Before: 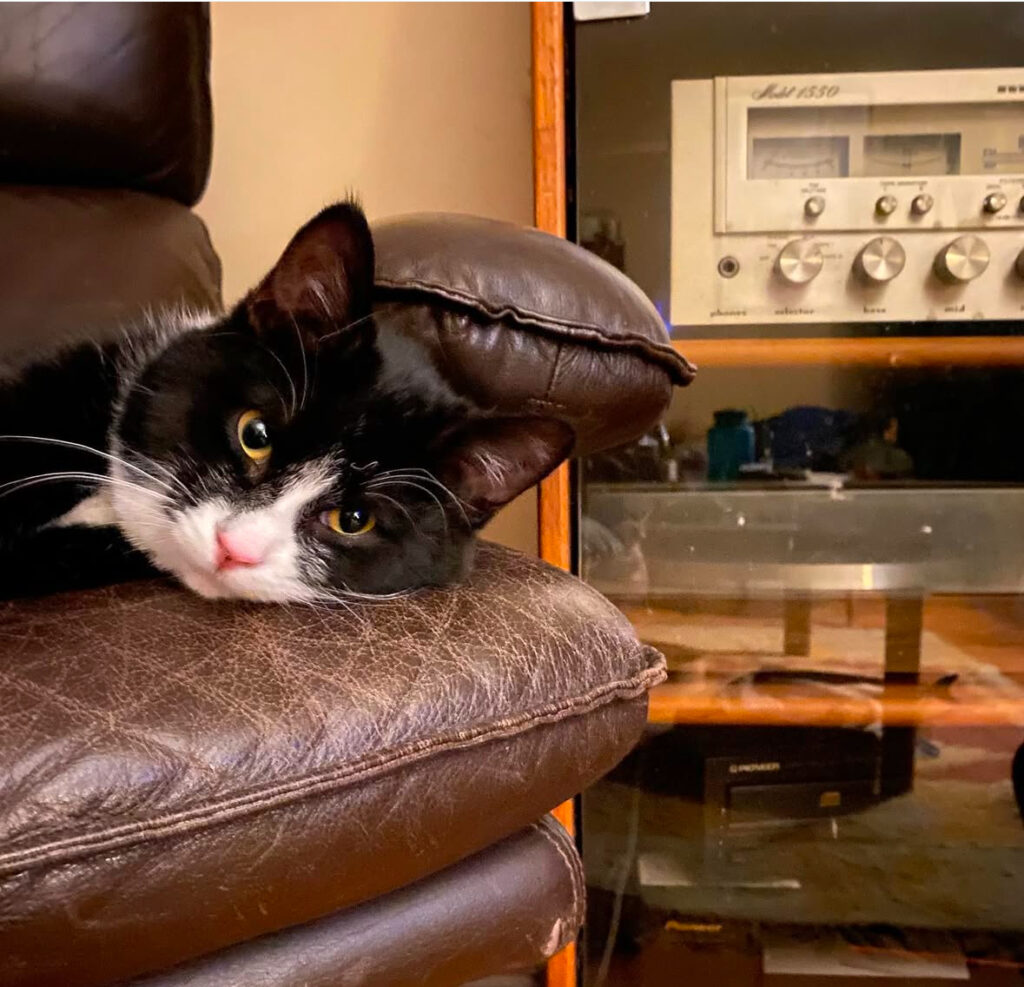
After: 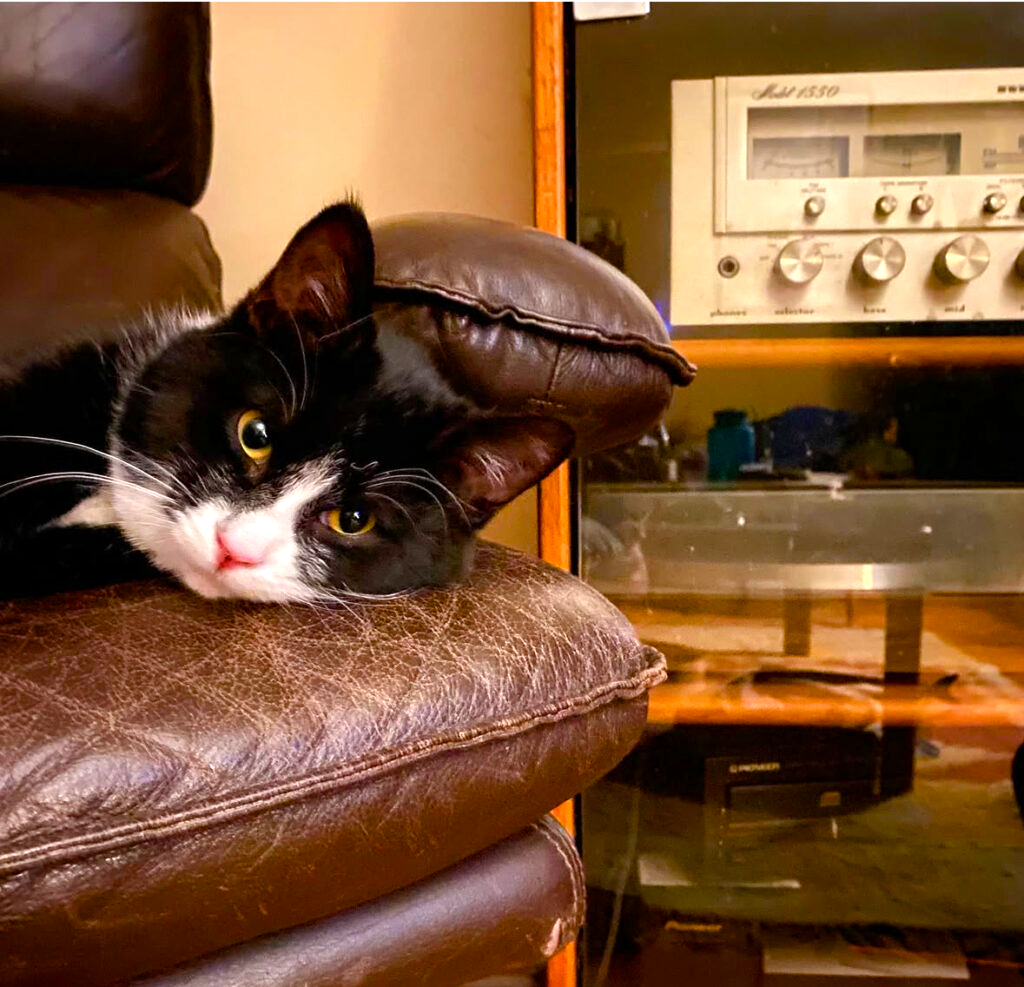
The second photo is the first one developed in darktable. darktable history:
color balance rgb: perceptual saturation grading › global saturation 20%, perceptual saturation grading › highlights -25.762%, perceptual saturation grading › shadows 50.196%, perceptual brilliance grading › highlights 9.528%, perceptual brilliance grading › mid-tones 4.824%
